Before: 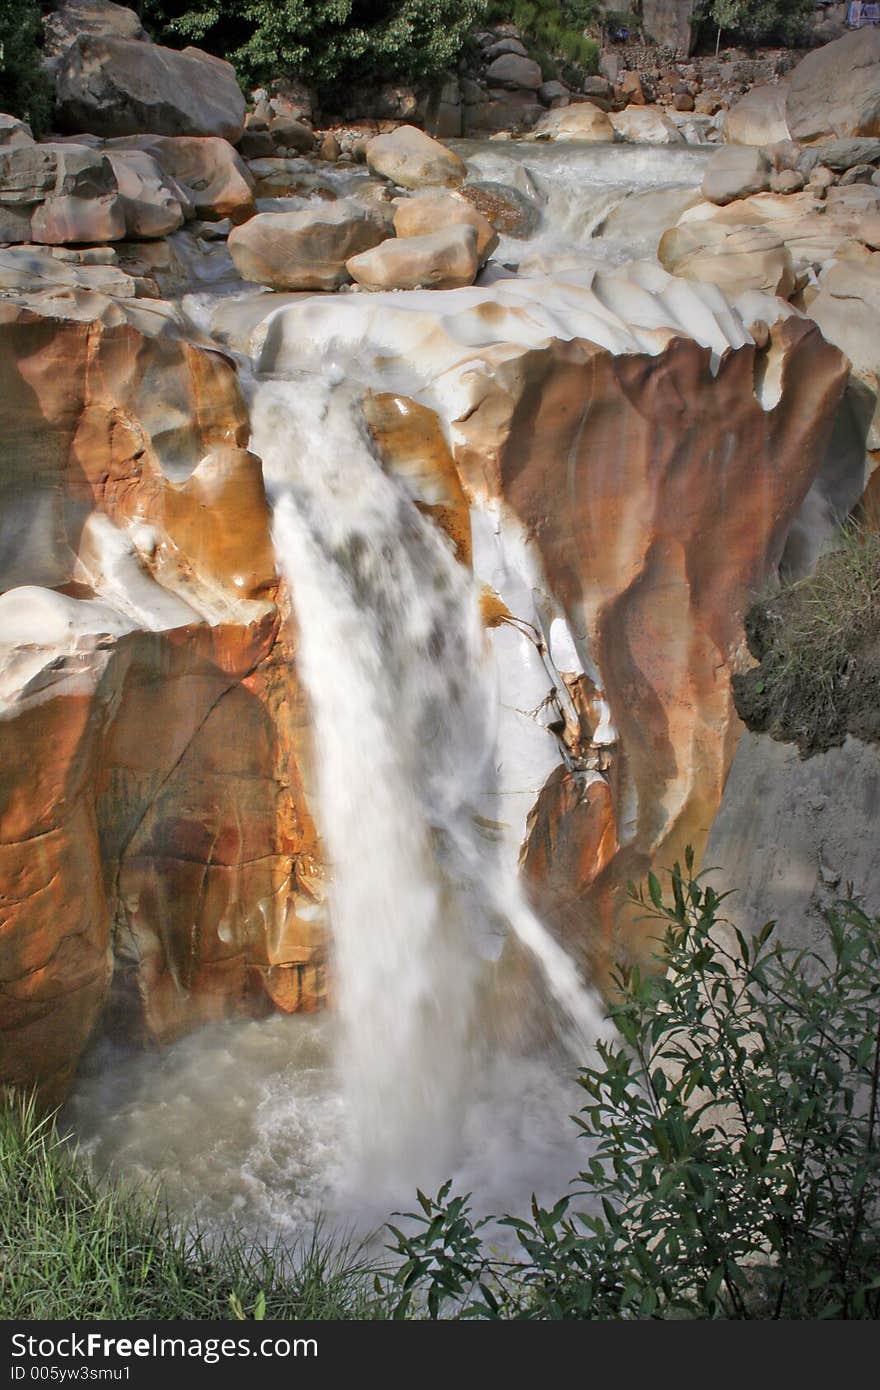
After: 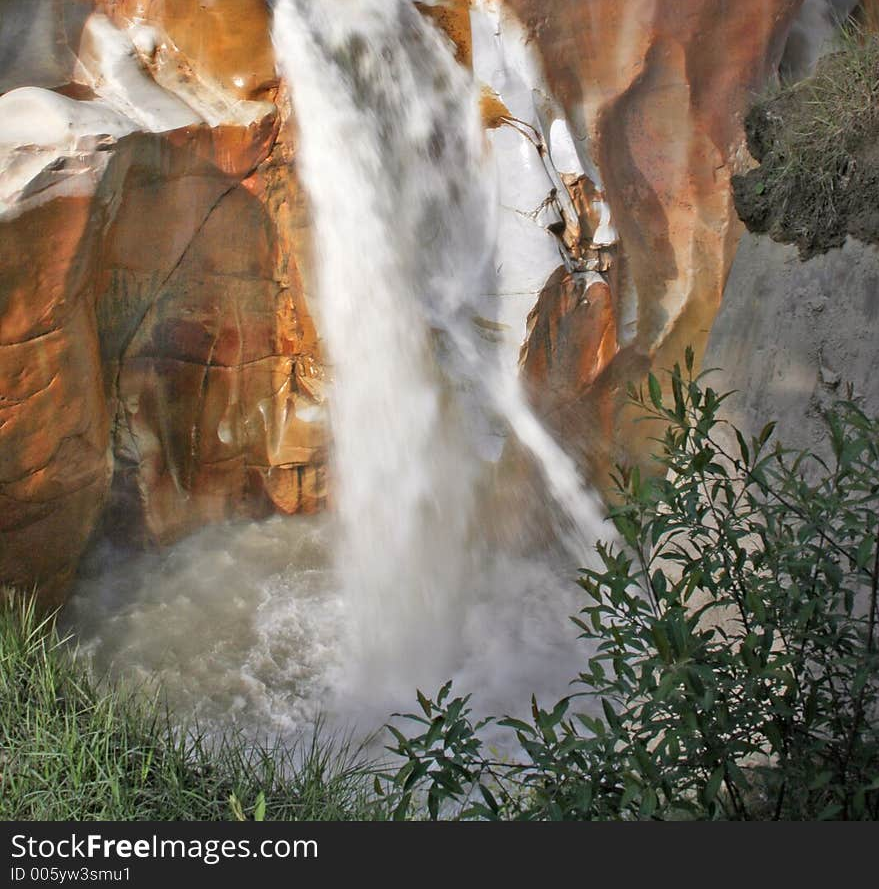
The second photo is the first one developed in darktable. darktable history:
crop and rotate: top 36.035%
